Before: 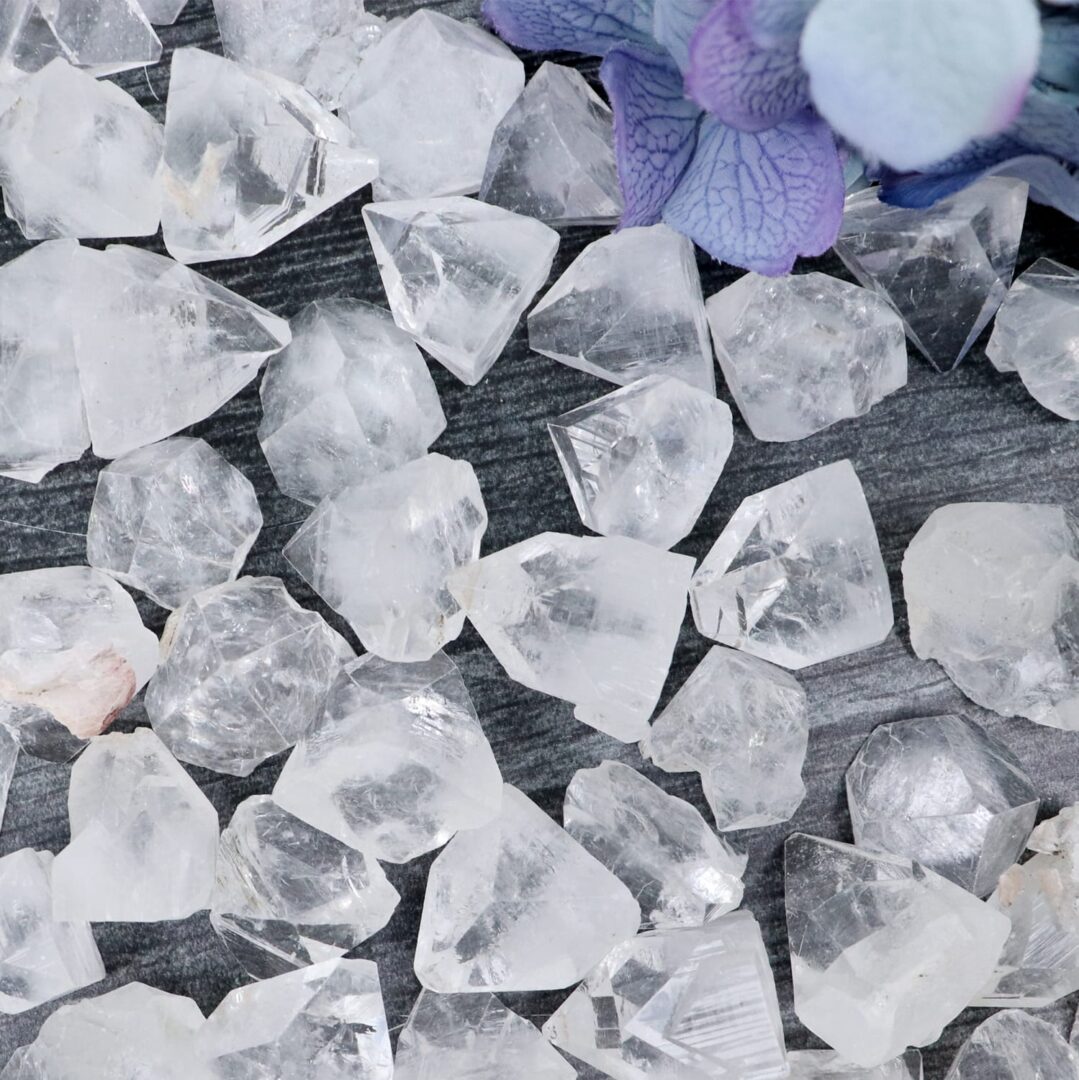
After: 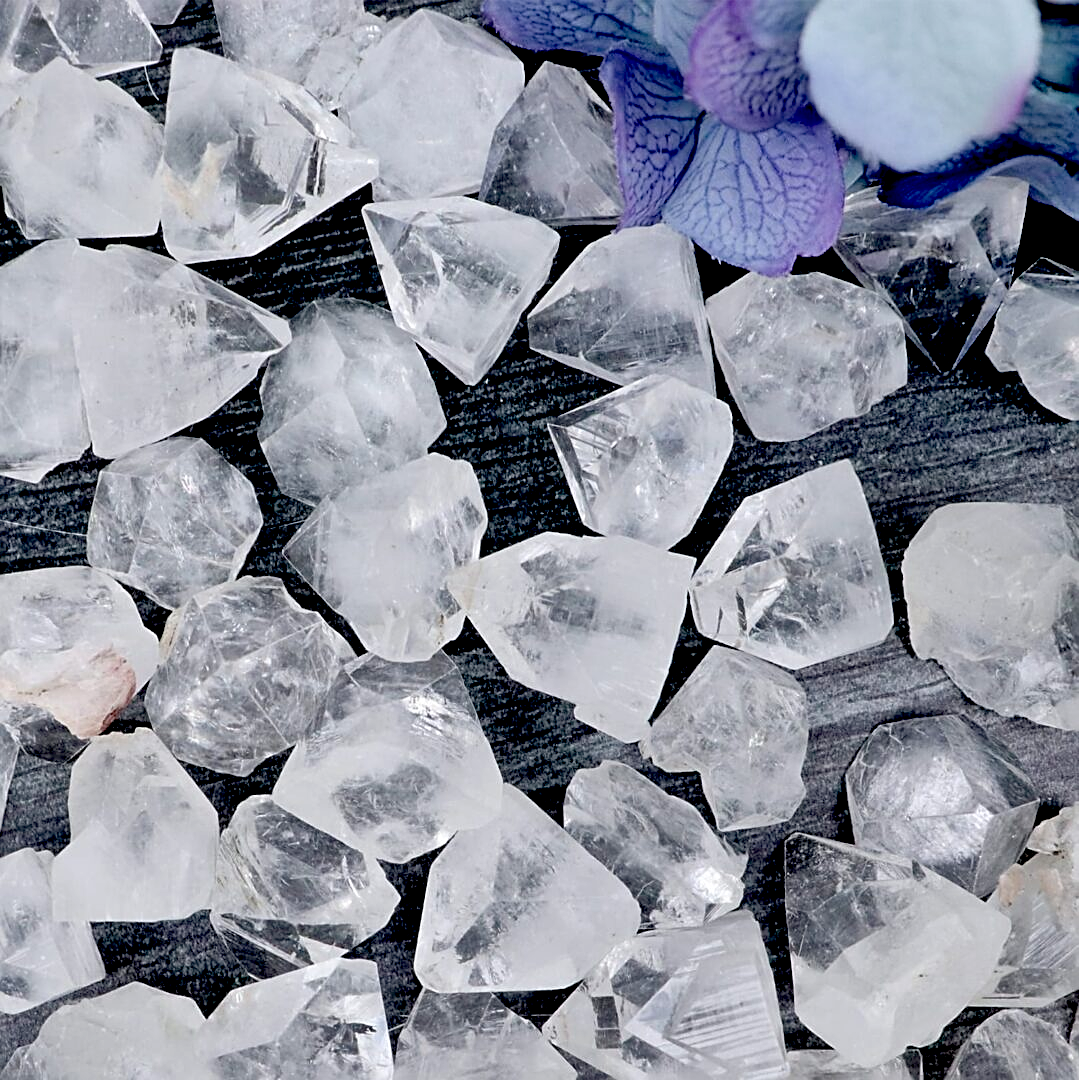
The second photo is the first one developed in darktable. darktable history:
shadows and highlights: soften with gaussian
exposure: black level correction 0.057, compensate exposure bias true, compensate highlight preservation false
sharpen: on, module defaults
